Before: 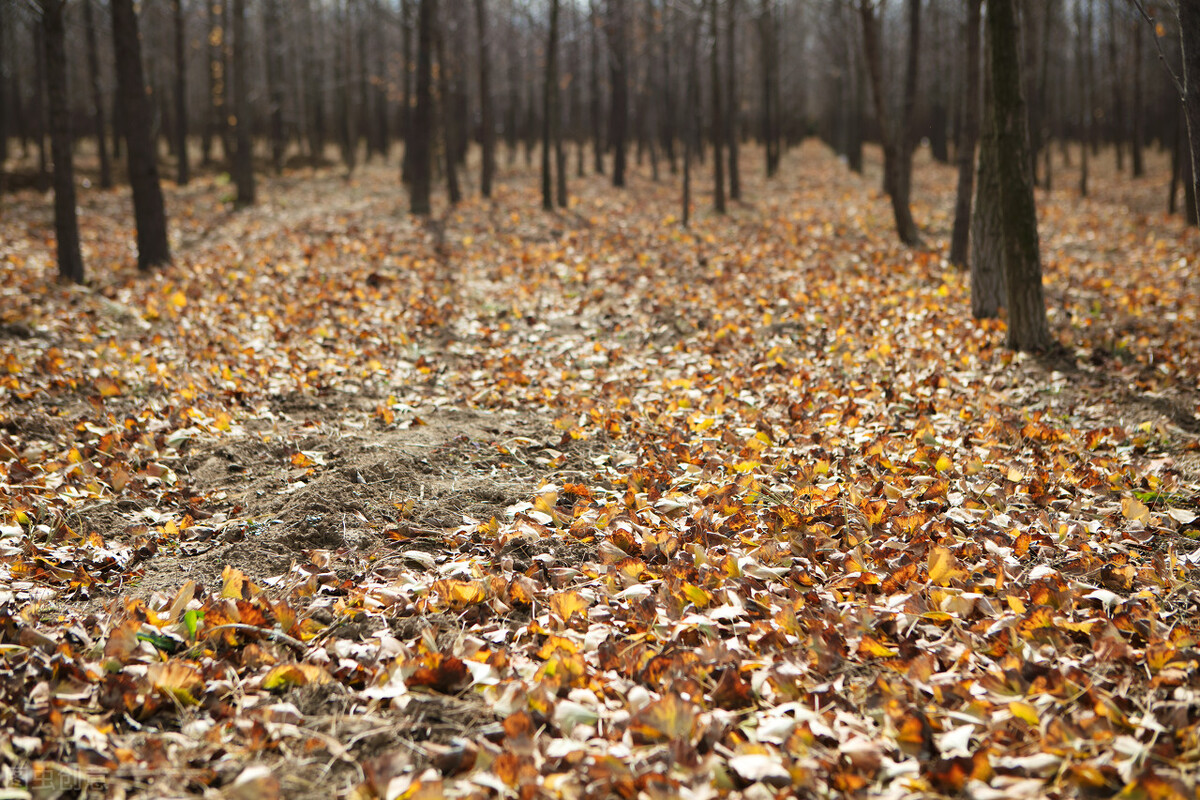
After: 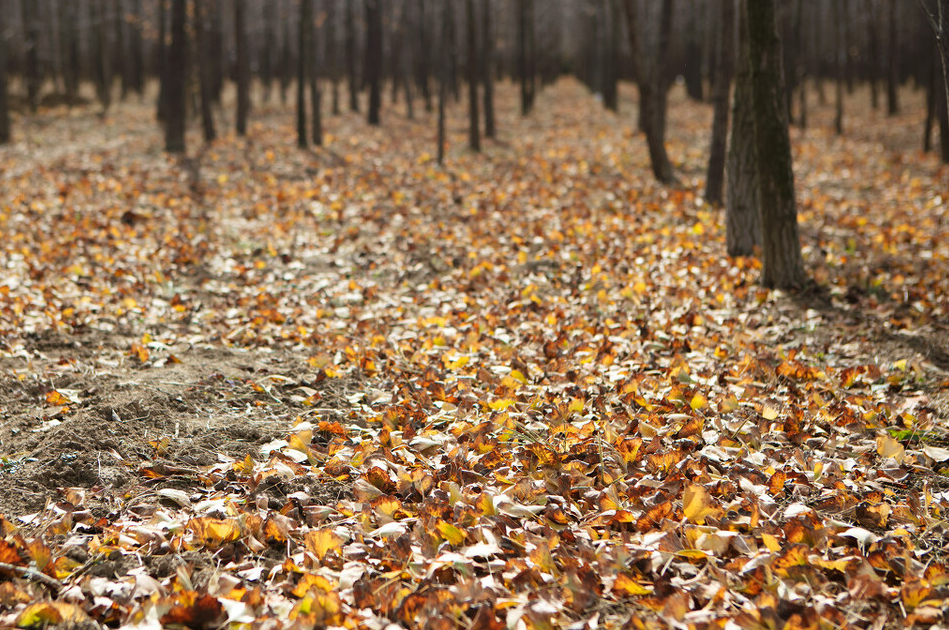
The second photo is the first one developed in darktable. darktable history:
crop and rotate: left 20.426%, top 7.863%, right 0.416%, bottom 13.335%
